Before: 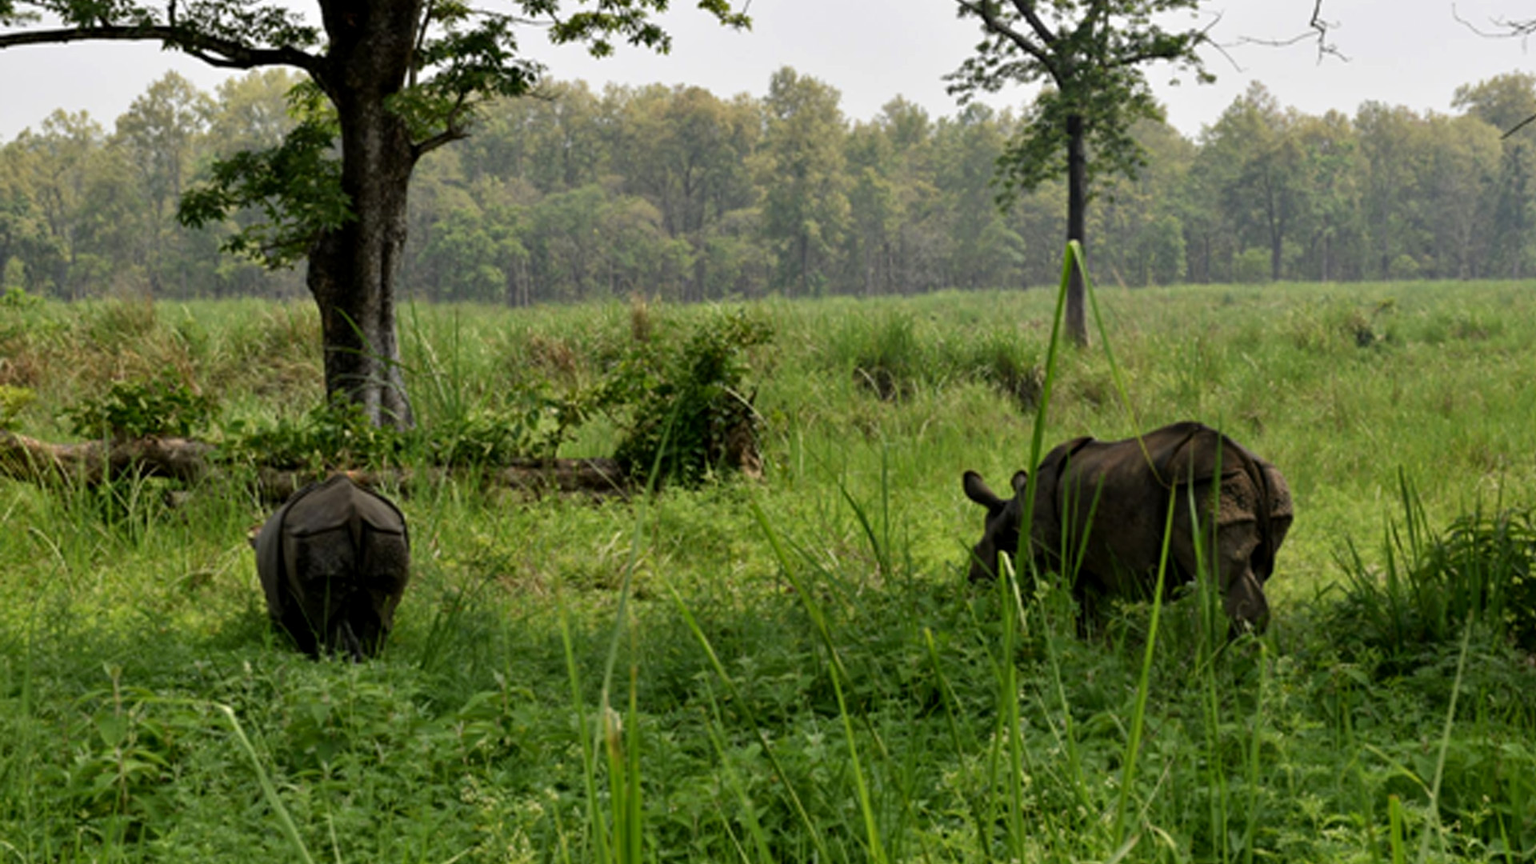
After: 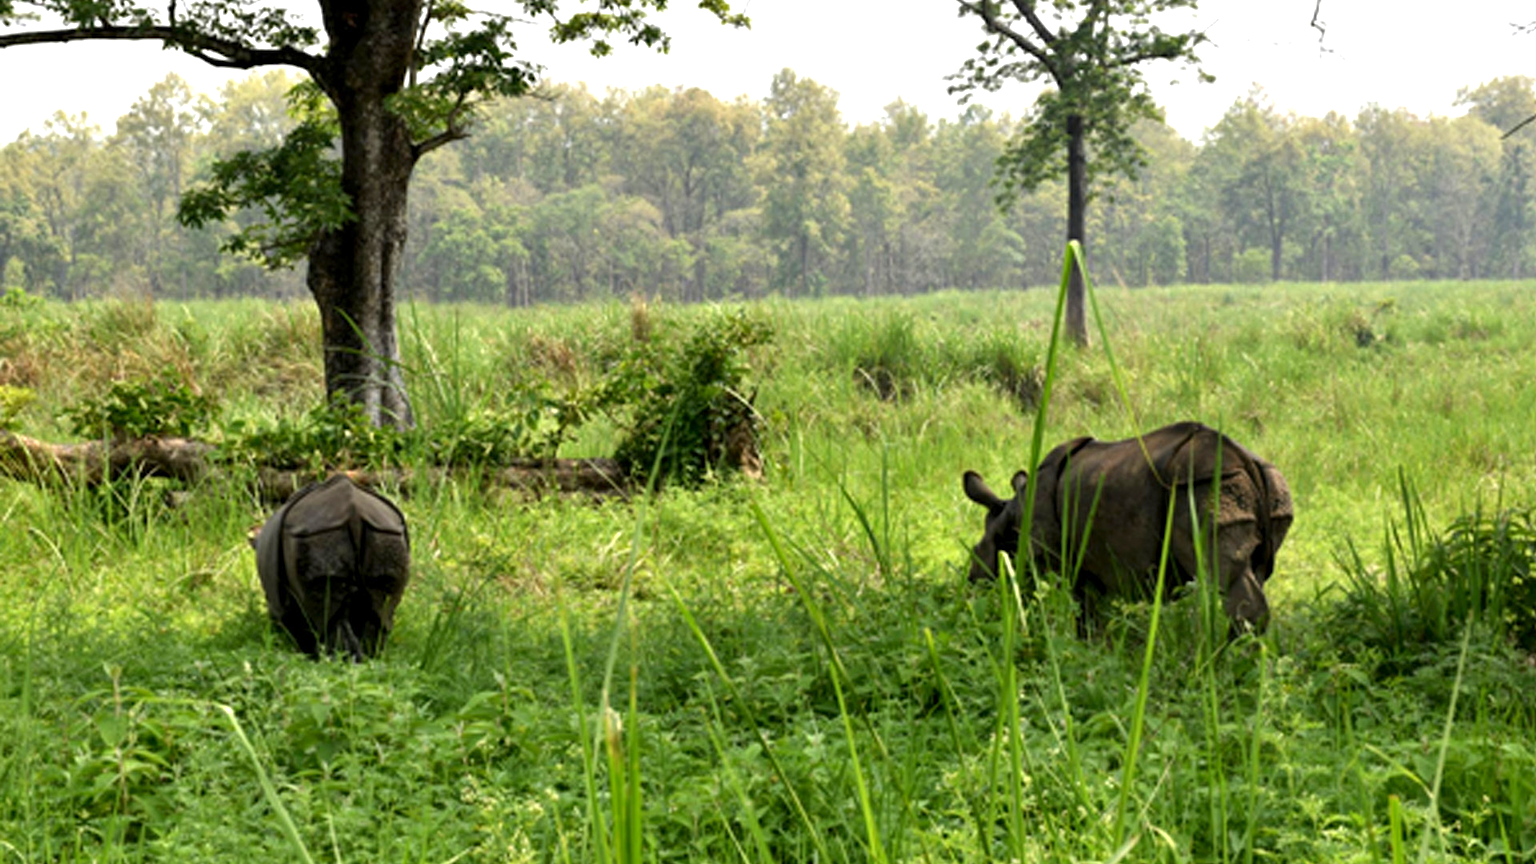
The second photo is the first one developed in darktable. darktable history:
exposure: exposure 1 EV, compensate highlight preservation false
white balance: emerald 1
